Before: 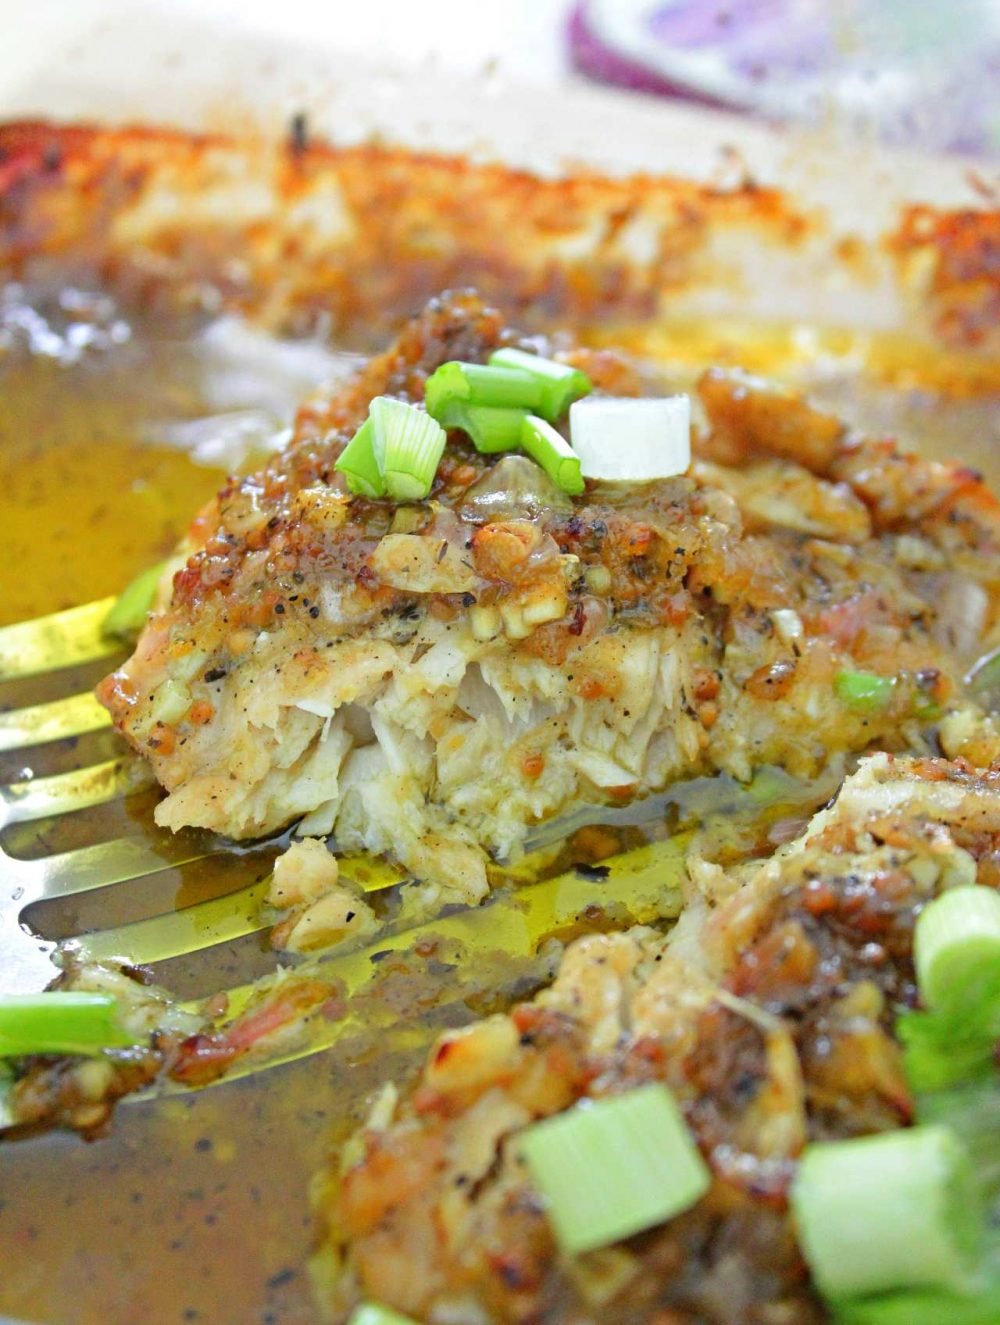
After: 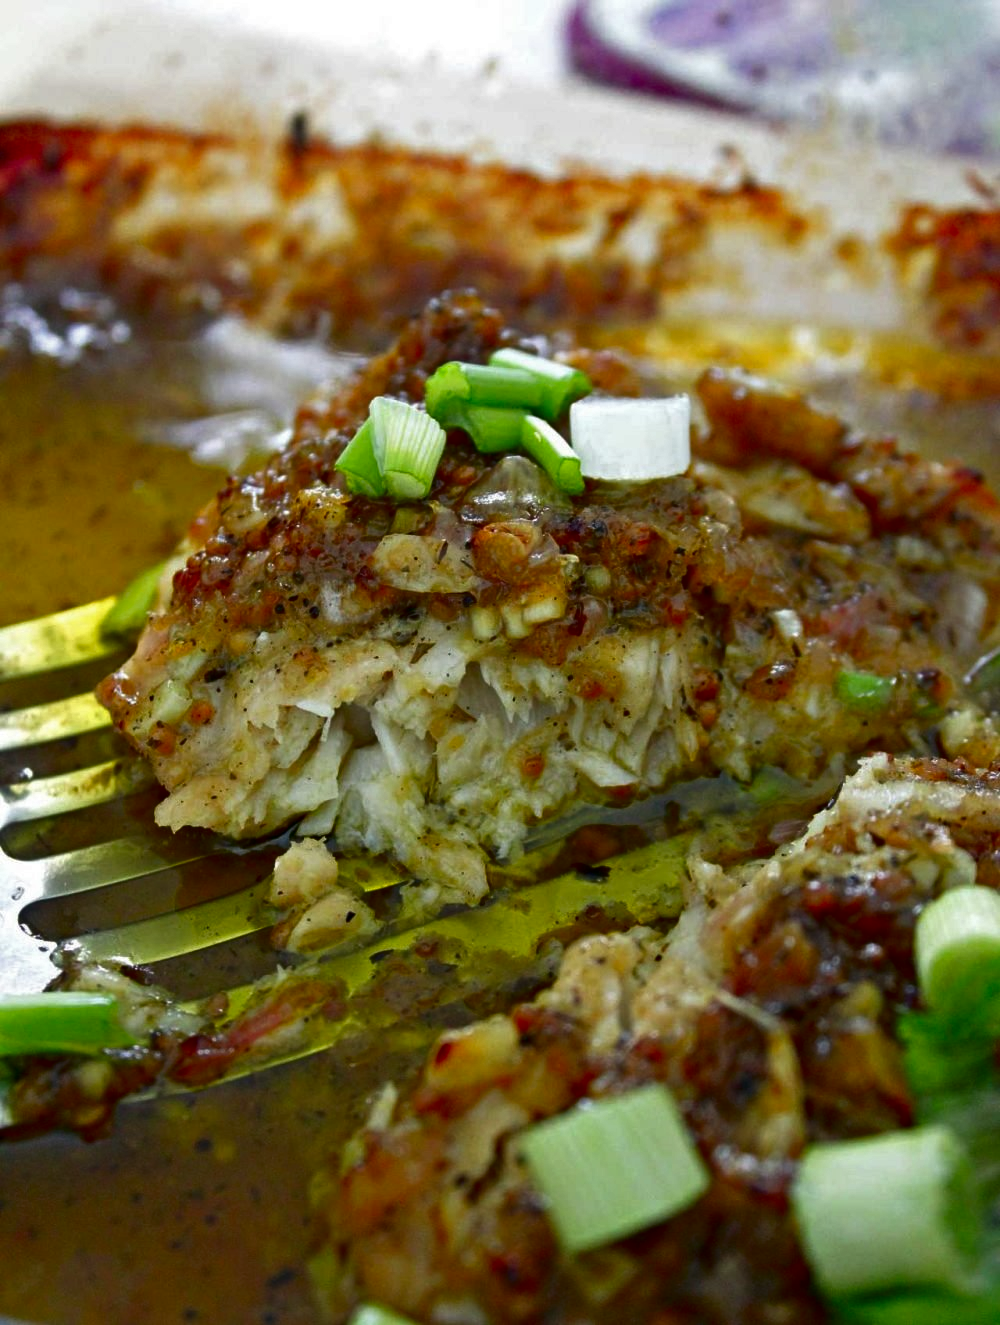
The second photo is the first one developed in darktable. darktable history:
contrast brightness saturation: brightness -0.524
